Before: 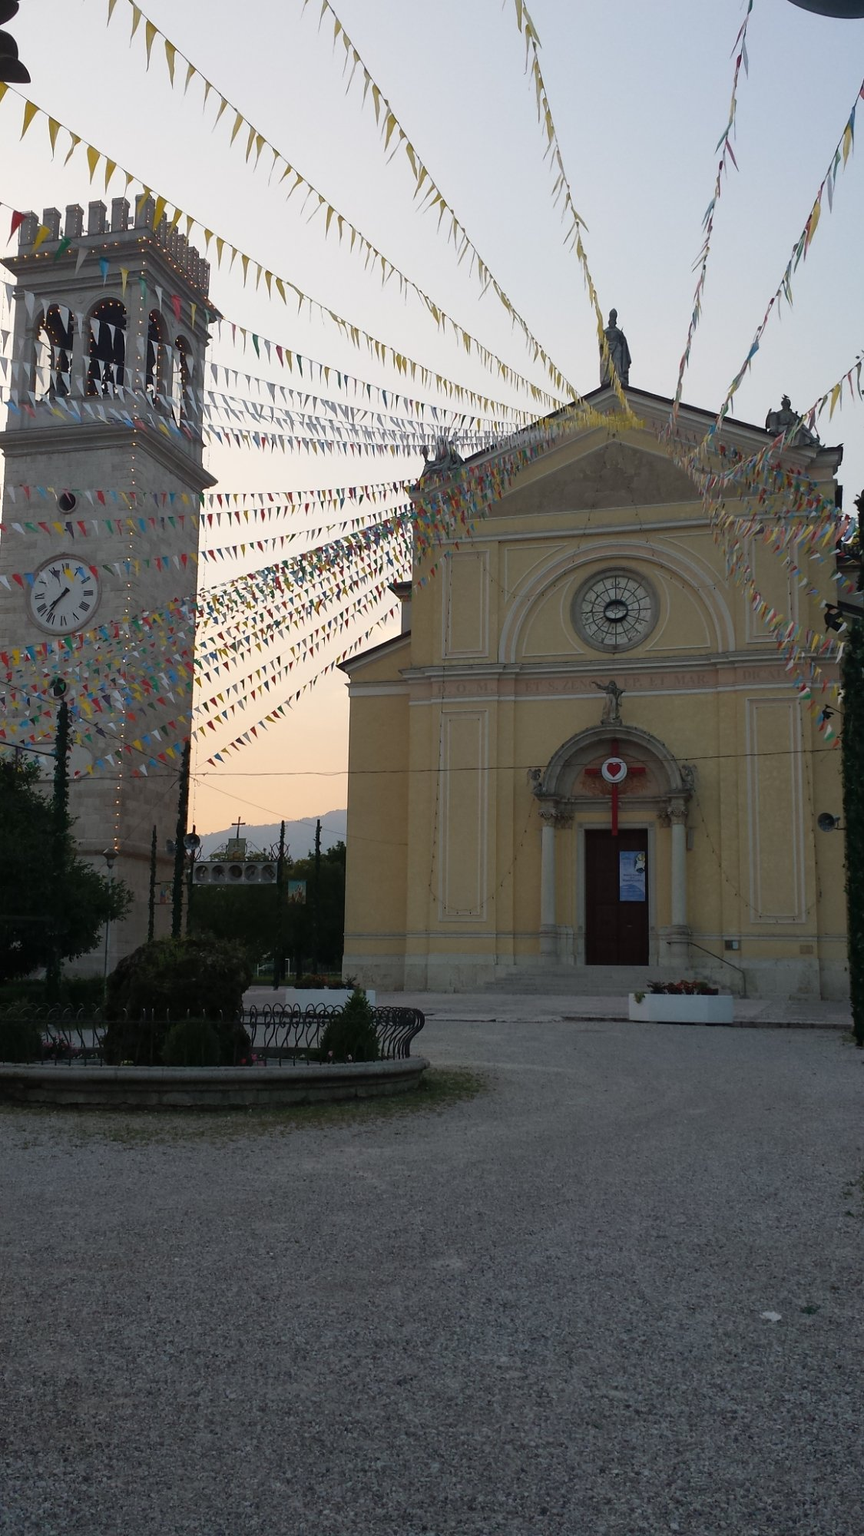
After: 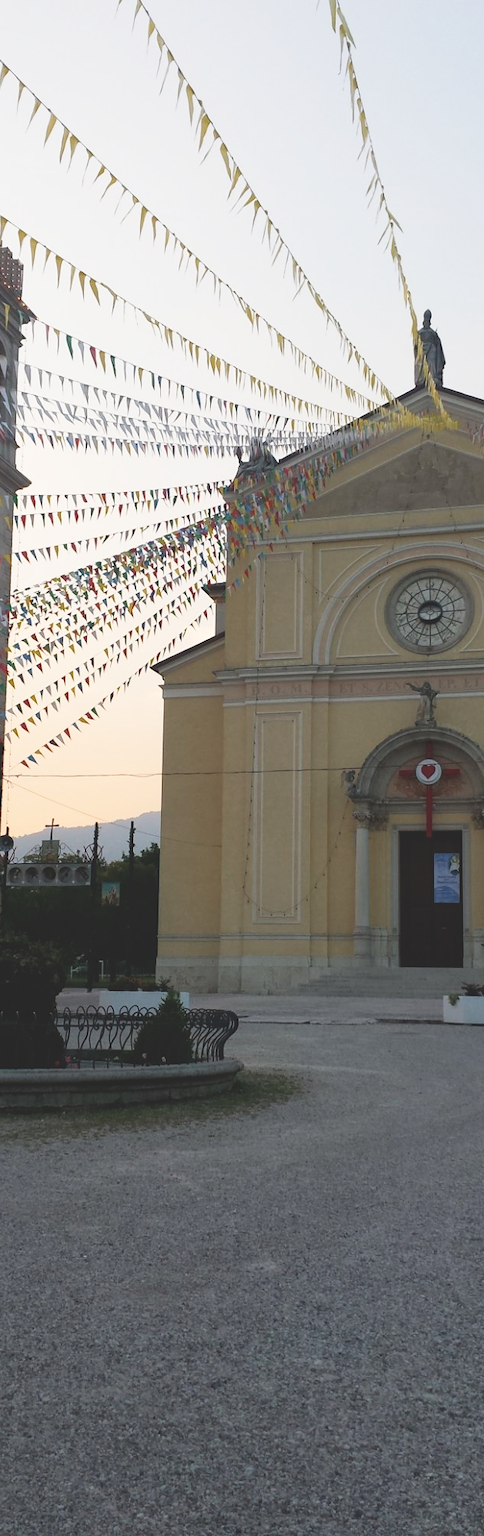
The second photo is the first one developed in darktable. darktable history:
crop: left 21.674%, right 22.086%
tone curve: curves: ch0 [(0, 0) (0.003, 0.156) (0.011, 0.156) (0.025, 0.161) (0.044, 0.164) (0.069, 0.178) (0.1, 0.201) (0.136, 0.229) (0.177, 0.263) (0.224, 0.301) (0.277, 0.355) (0.335, 0.415) (0.399, 0.48) (0.468, 0.561) (0.543, 0.647) (0.623, 0.735) (0.709, 0.819) (0.801, 0.893) (0.898, 0.953) (1, 1)], preserve colors none
